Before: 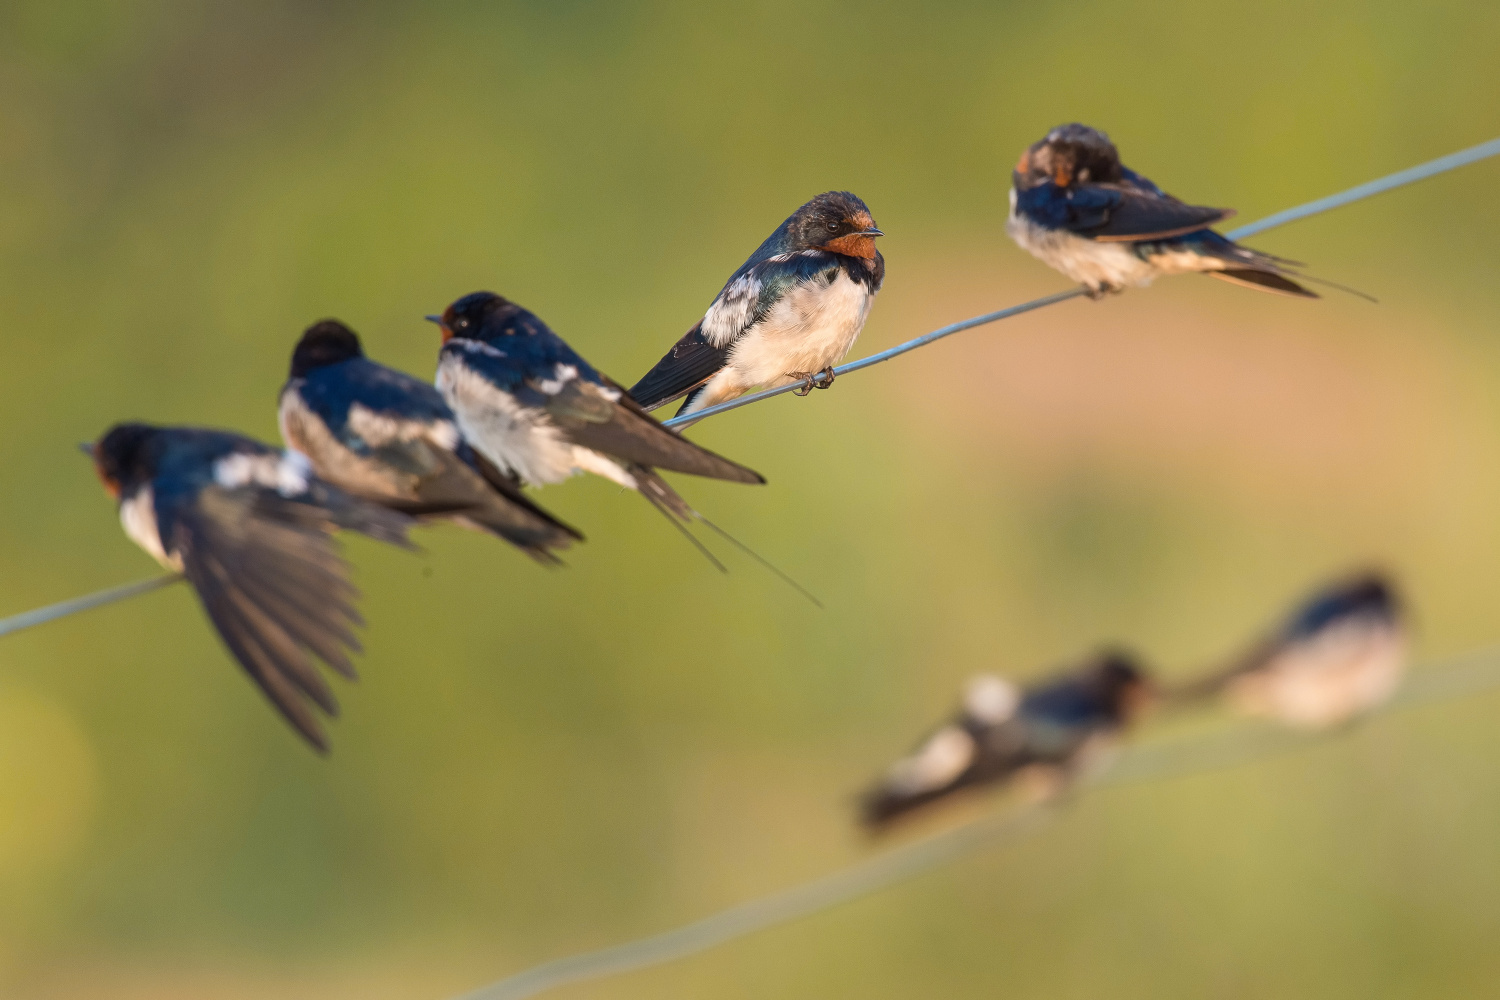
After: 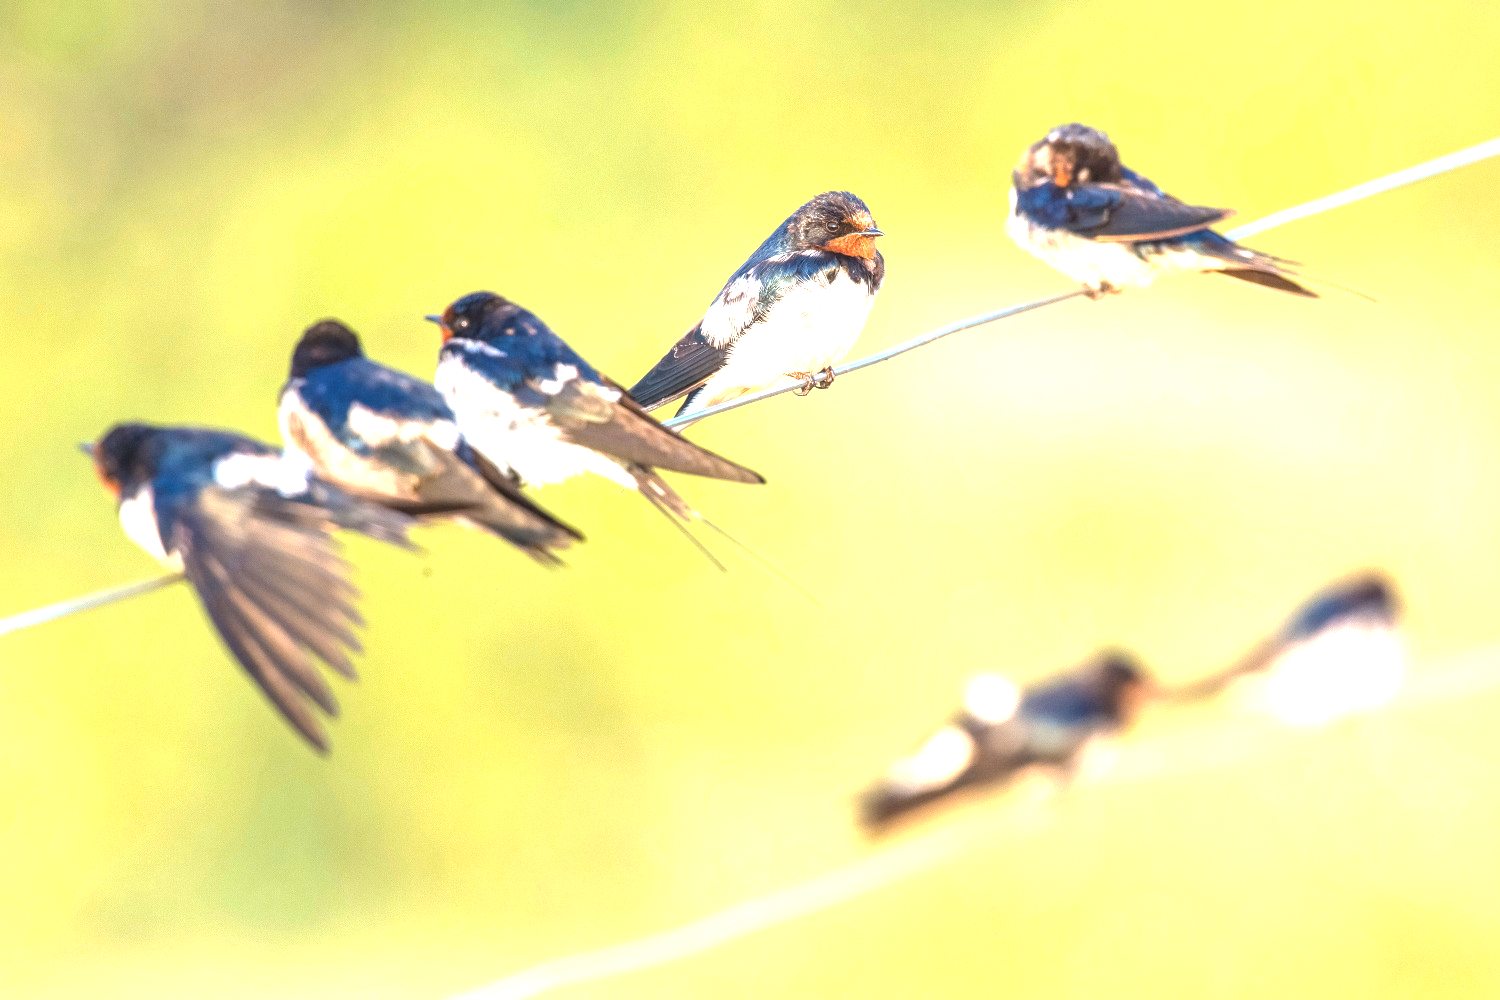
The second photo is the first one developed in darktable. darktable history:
local contrast: on, module defaults
exposure: black level correction 0, exposure 2 EV, compensate highlight preservation false
tone equalizer: on, module defaults
